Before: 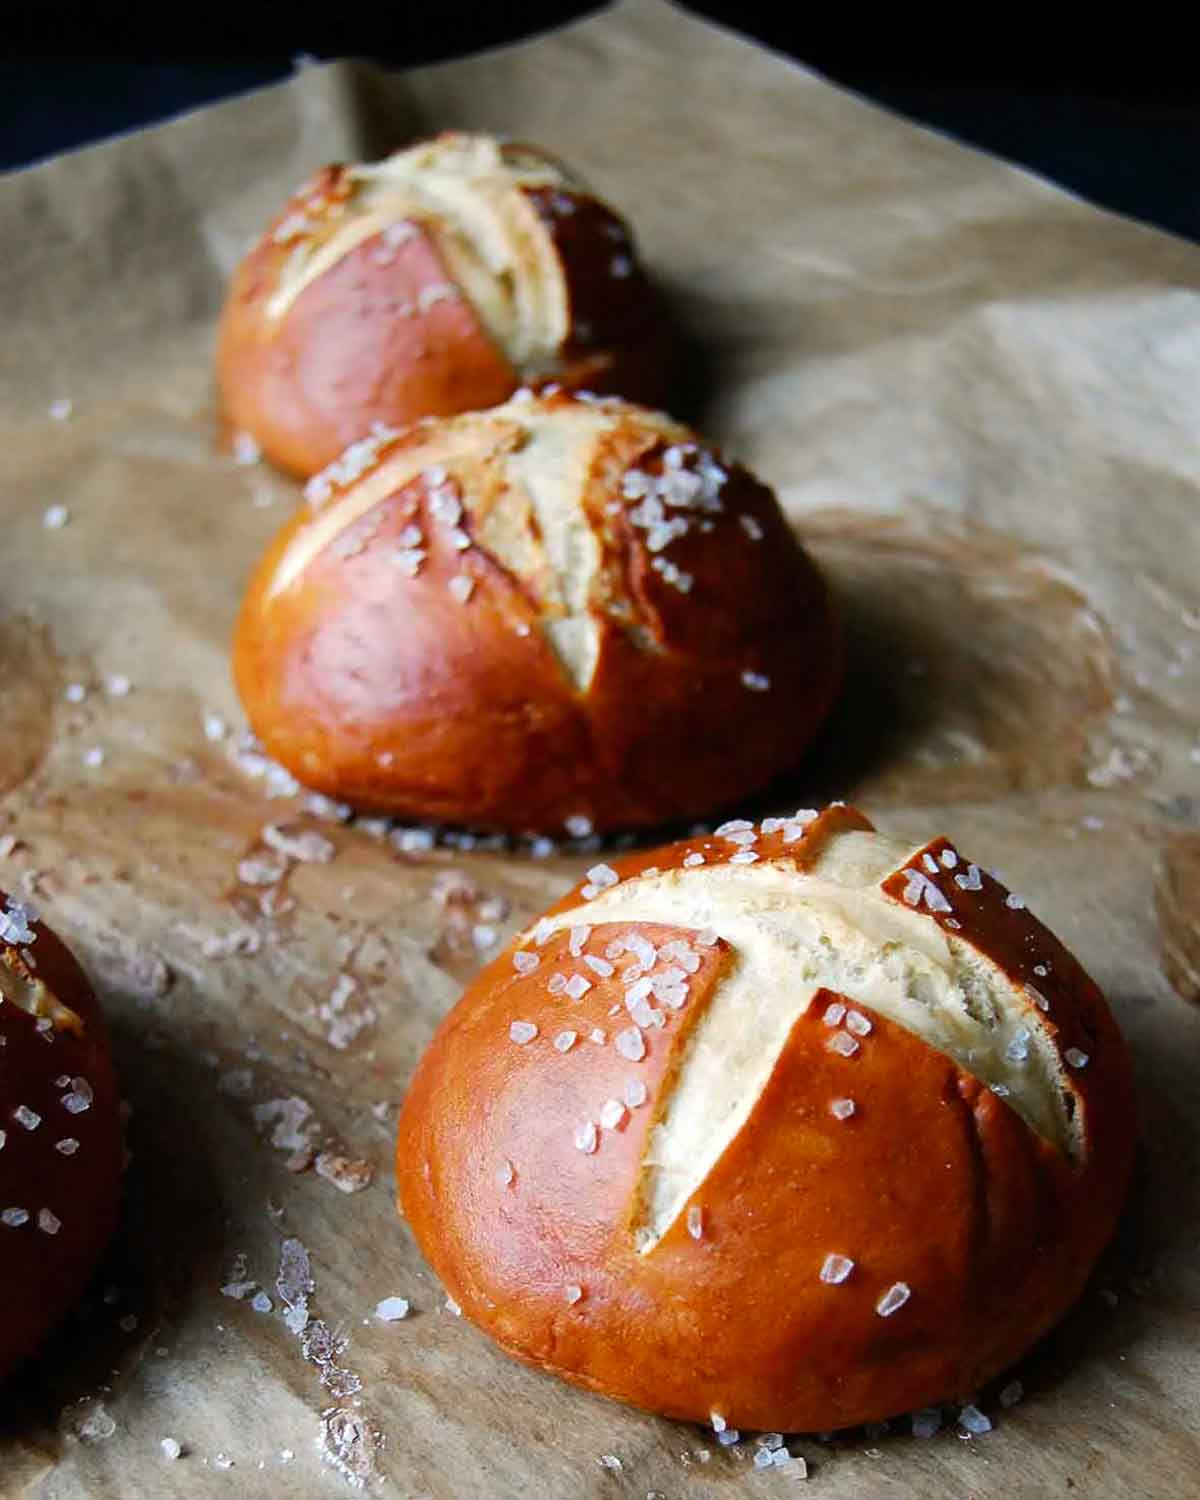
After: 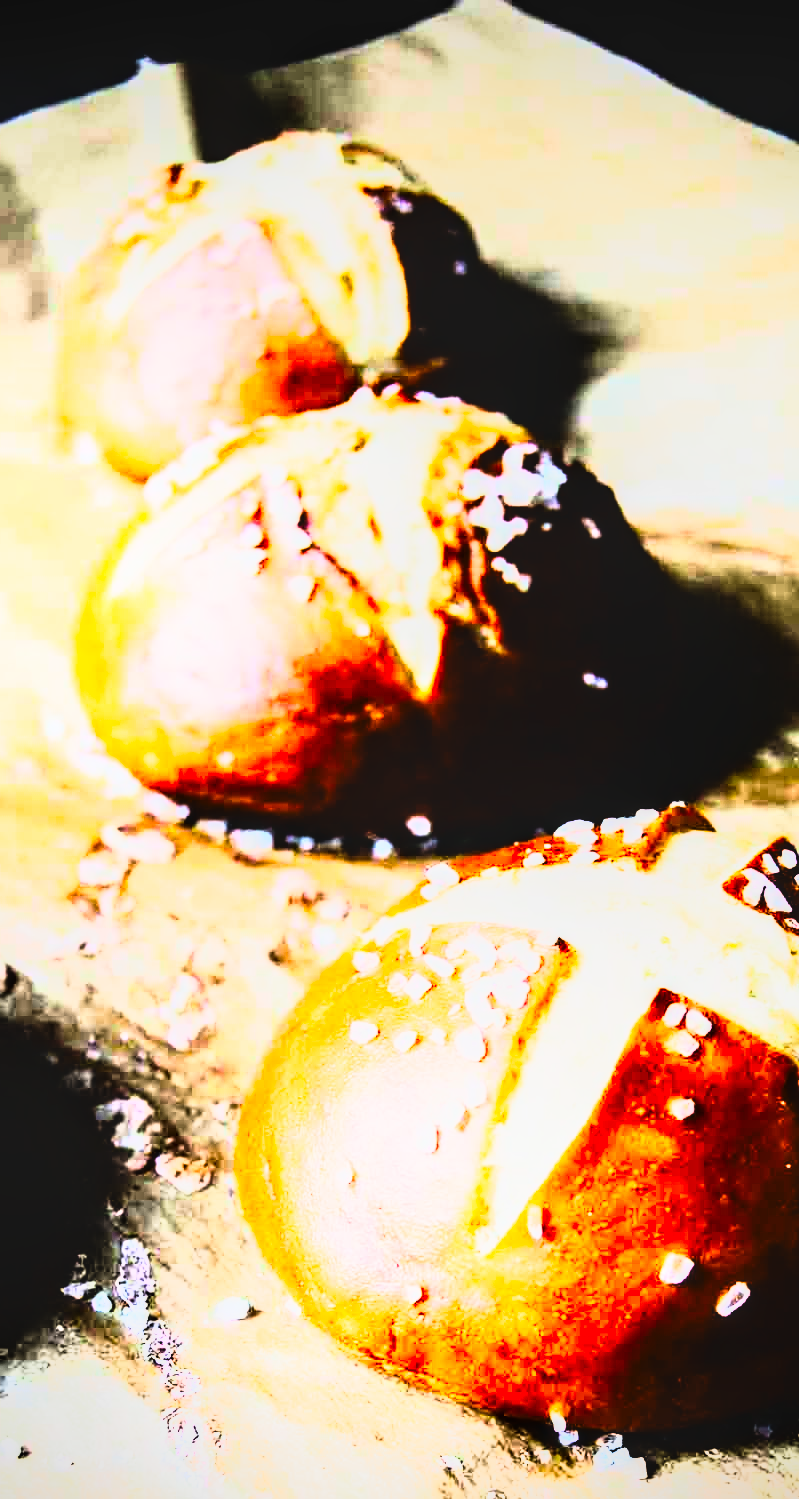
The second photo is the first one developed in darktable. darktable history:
vignetting: fall-off start 99.6%, fall-off radius 70.8%, brightness -0.309, saturation -0.064, width/height ratio 1.175
exposure: exposure 0.516 EV, compensate exposure bias true, compensate highlight preservation false
base curve: curves: ch0 [(0, 0) (0.032, 0.037) (0.105, 0.228) (0.435, 0.76) (0.856, 0.983) (1, 1)], preserve colors none
velvia: on, module defaults
contrast brightness saturation: brightness -0.252, saturation 0.196
tone curve: curves: ch0 [(0, 0) (0.003, 0) (0.011, 0.001) (0.025, 0.003) (0.044, 0.003) (0.069, 0.006) (0.1, 0.009) (0.136, 0.014) (0.177, 0.029) (0.224, 0.061) (0.277, 0.127) (0.335, 0.218) (0.399, 0.38) (0.468, 0.588) (0.543, 0.809) (0.623, 0.947) (0.709, 0.987) (0.801, 0.99) (0.898, 0.99) (1, 1)], color space Lab, linked channels, preserve colors none
crop and rotate: left 13.406%, right 19.953%
local contrast: on, module defaults
